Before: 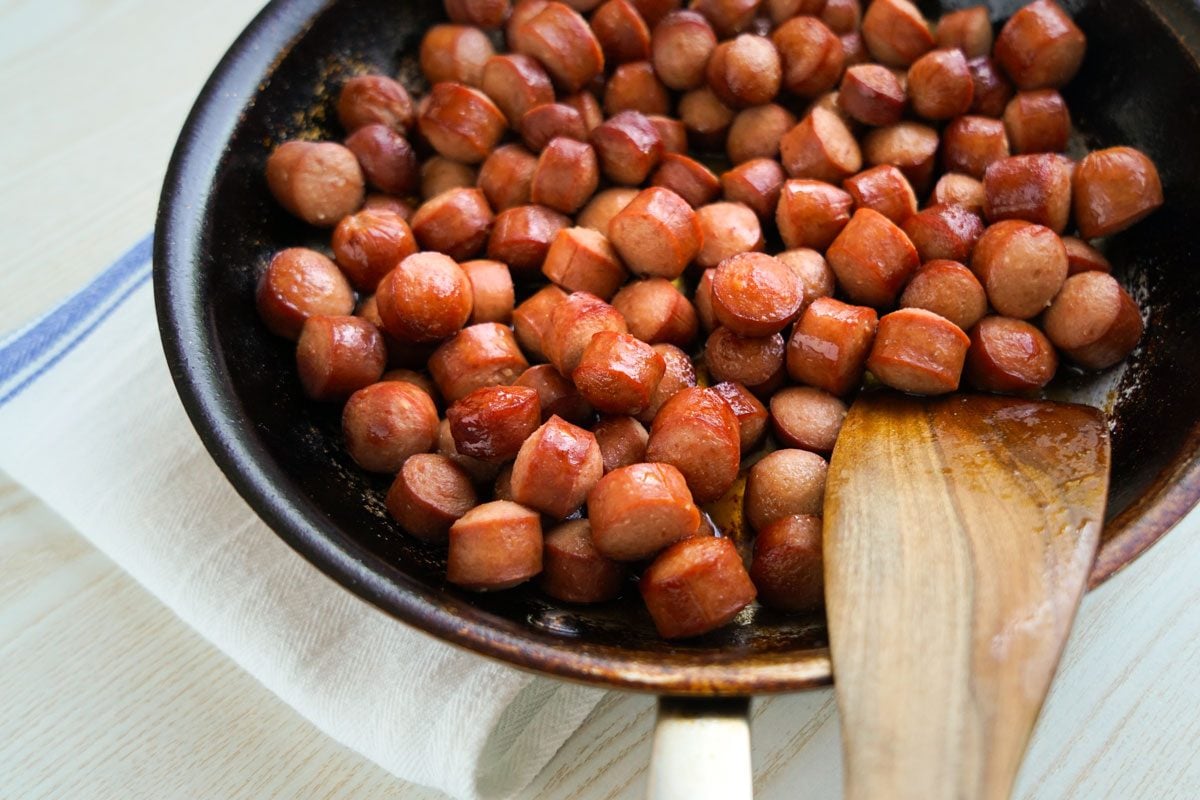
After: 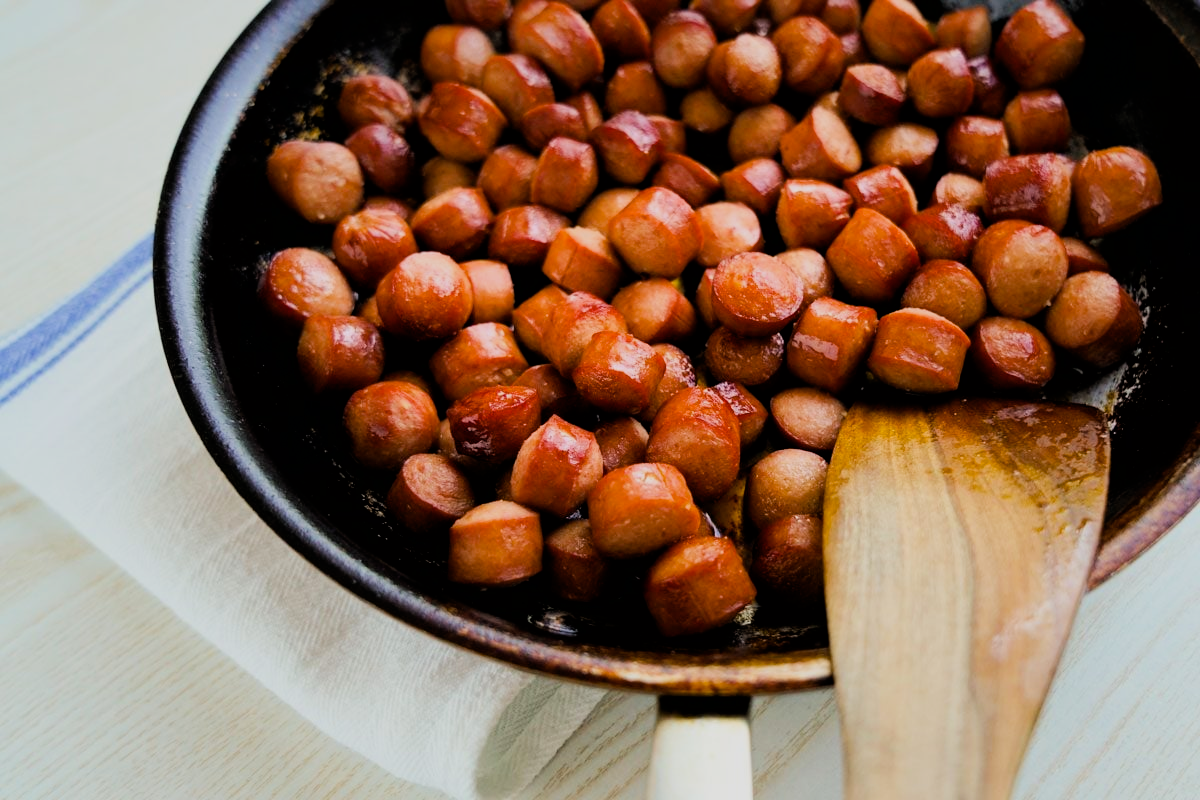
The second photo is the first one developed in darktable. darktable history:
filmic rgb: black relative exposure -5 EV, hardness 2.88, contrast 1.2
color balance rgb: linear chroma grading › shadows -8%, linear chroma grading › global chroma 10%, perceptual saturation grading › global saturation 2%, perceptual saturation grading › highlights -2%, perceptual saturation grading › mid-tones 4%, perceptual saturation grading › shadows 8%, perceptual brilliance grading › global brilliance 2%, perceptual brilliance grading › highlights -4%, global vibrance 16%, saturation formula JzAzBz (2021)
